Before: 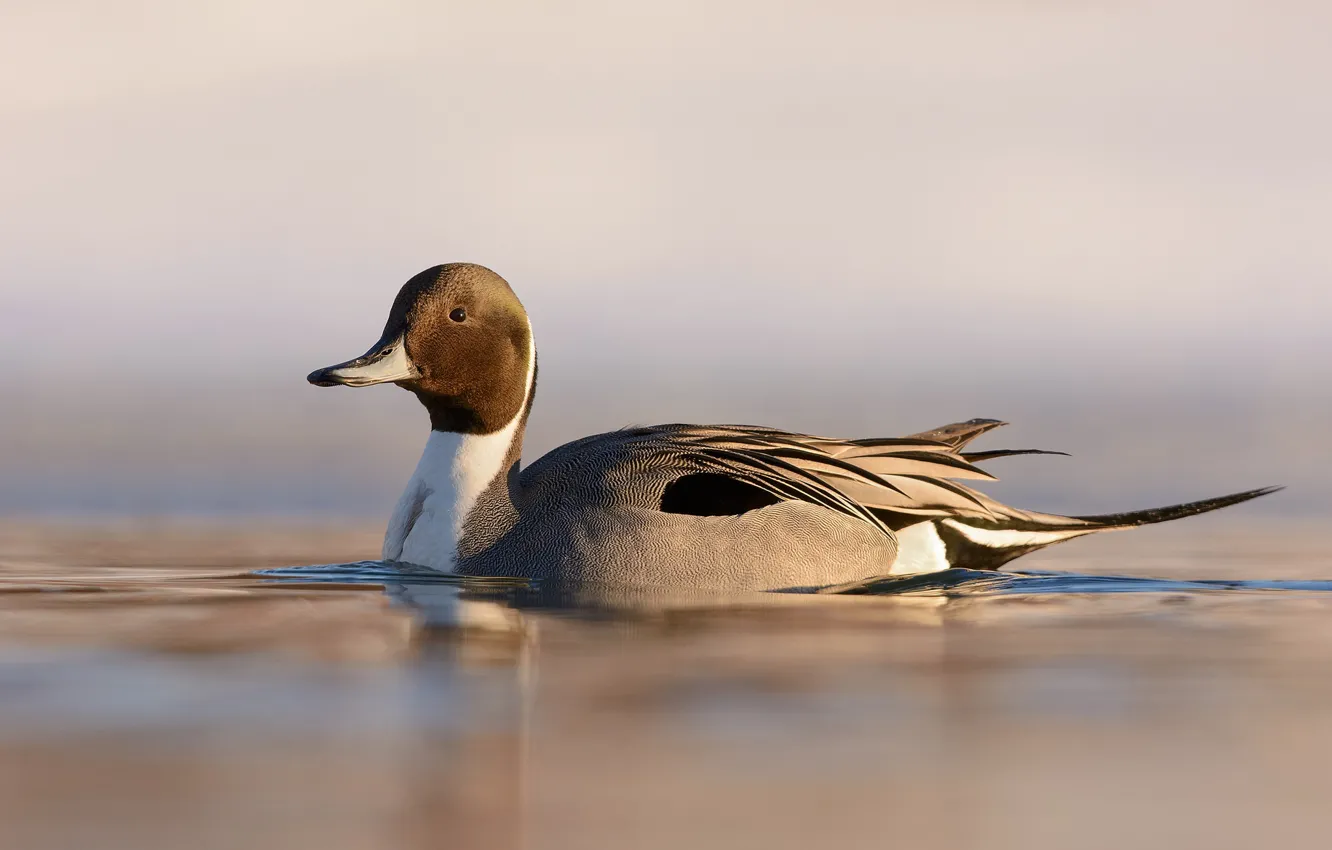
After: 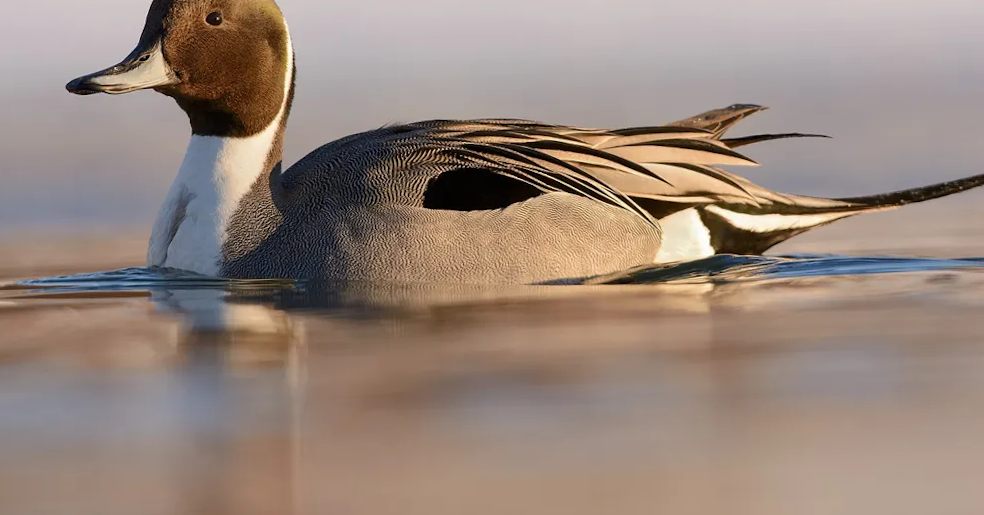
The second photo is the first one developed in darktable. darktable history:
rotate and perspective: rotation -2°, crop left 0.022, crop right 0.978, crop top 0.049, crop bottom 0.951
crop and rotate: left 17.299%, top 35.115%, right 7.015%, bottom 1.024%
